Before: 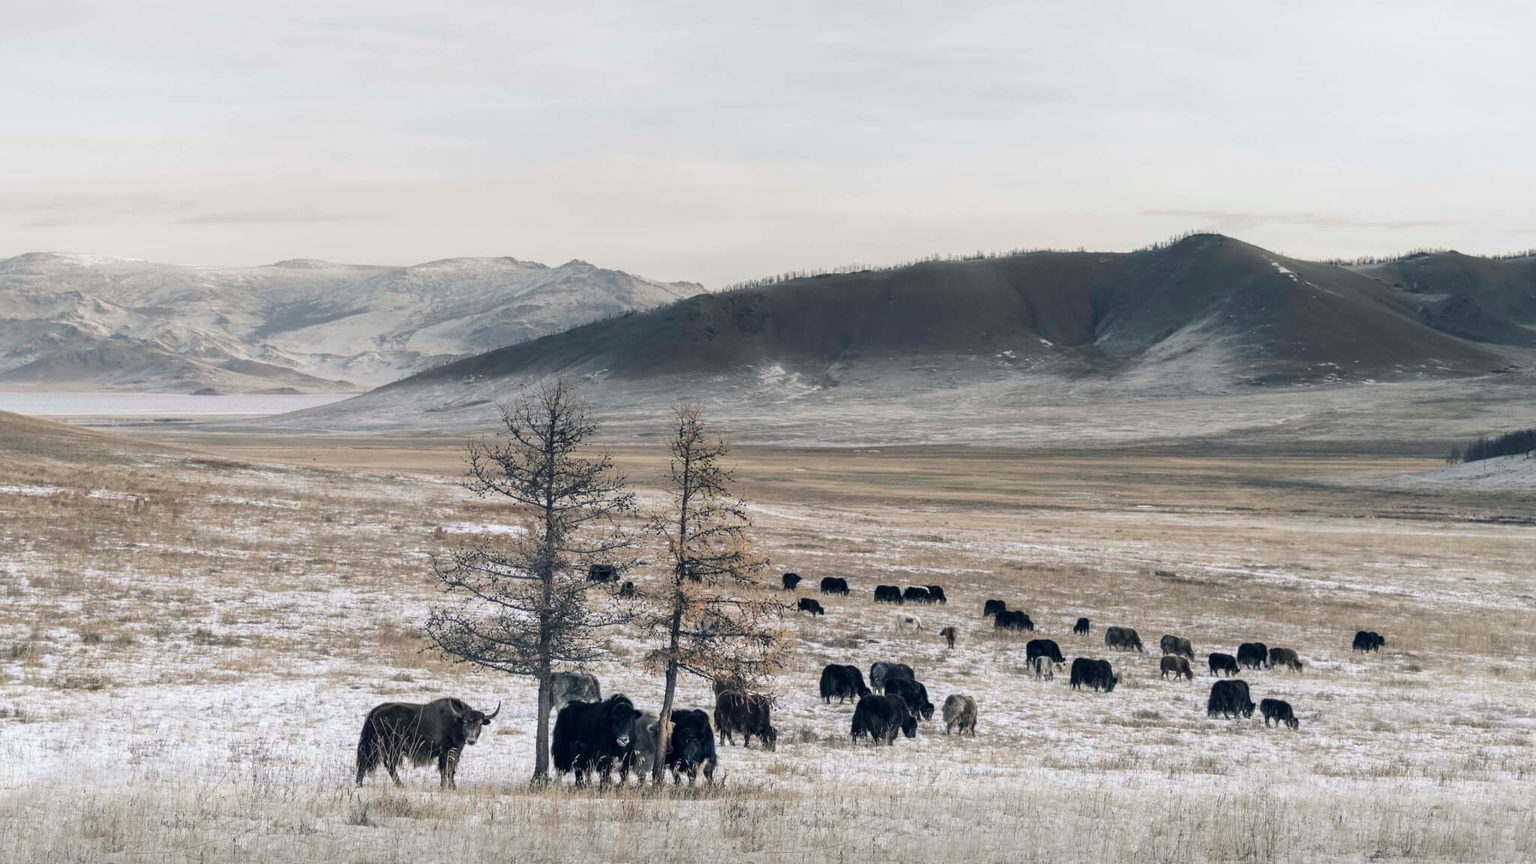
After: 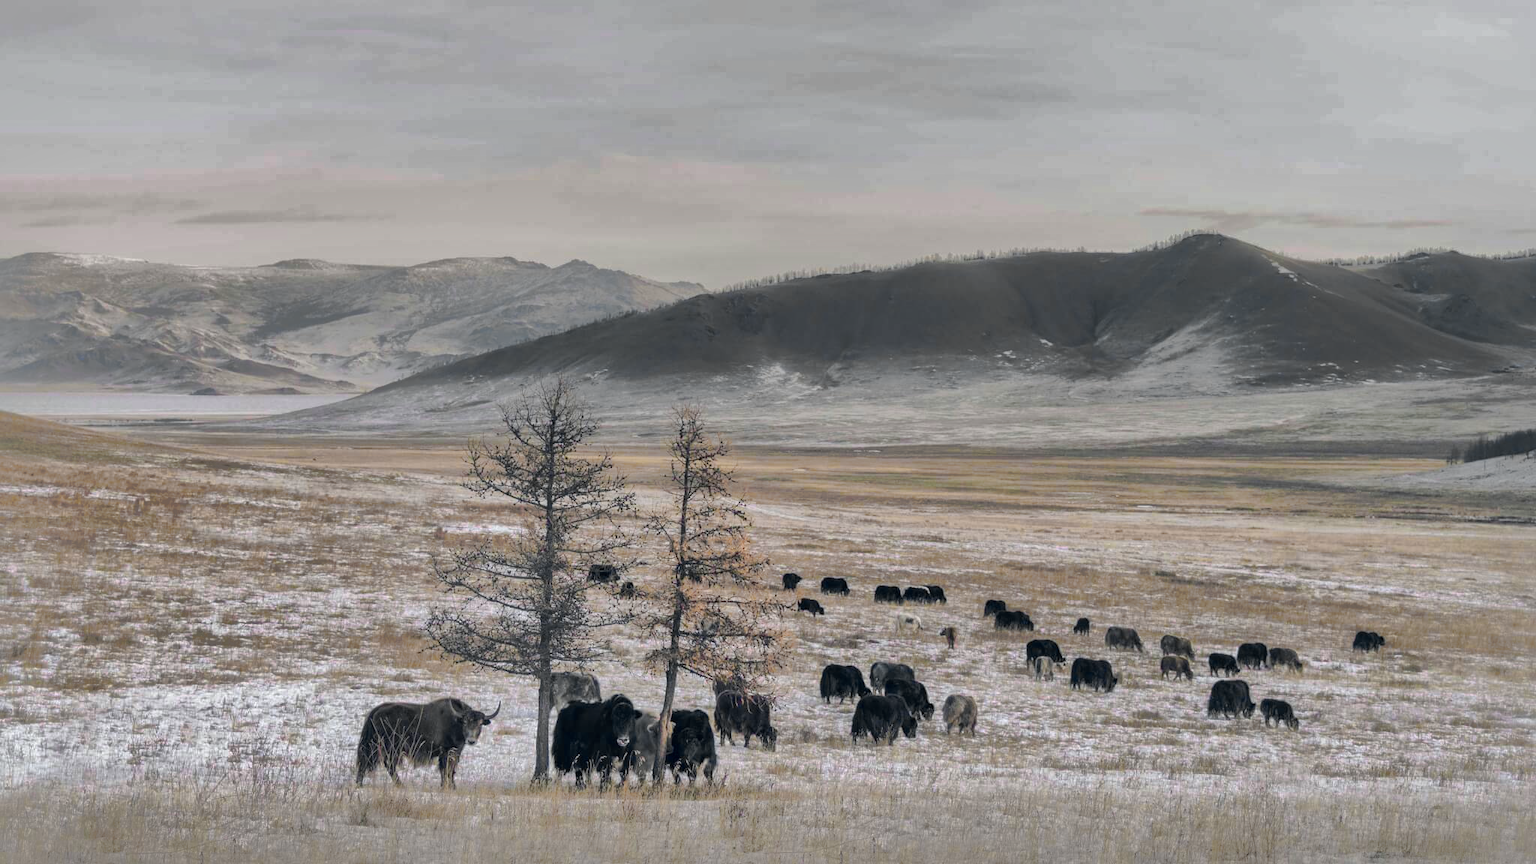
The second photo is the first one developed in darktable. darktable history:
color zones: curves: ch0 [(0.257, 0.558) (0.75, 0.565)]; ch1 [(0.004, 0.857) (0.14, 0.416) (0.257, 0.695) (0.442, 0.032) (0.736, 0.266) (0.891, 0.741)]; ch2 [(0, 0.623) (0.112, 0.436) (0.271, 0.474) (0.516, 0.64) (0.743, 0.286)]
shadows and highlights: shadows 38.04, highlights -74.45, highlights color adjustment 41.54%
tone curve: curves: ch0 [(0, 0) (0.003, 0.003) (0.011, 0.011) (0.025, 0.025) (0.044, 0.044) (0.069, 0.069) (0.1, 0.099) (0.136, 0.135) (0.177, 0.177) (0.224, 0.224) (0.277, 0.276) (0.335, 0.334) (0.399, 0.398) (0.468, 0.467) (0.543, 0.565) (0.623, 0.641) (0.709, 0.723) (0.801, 0.81) (0.898, 0.902) (1, 1)], preserve colors none
